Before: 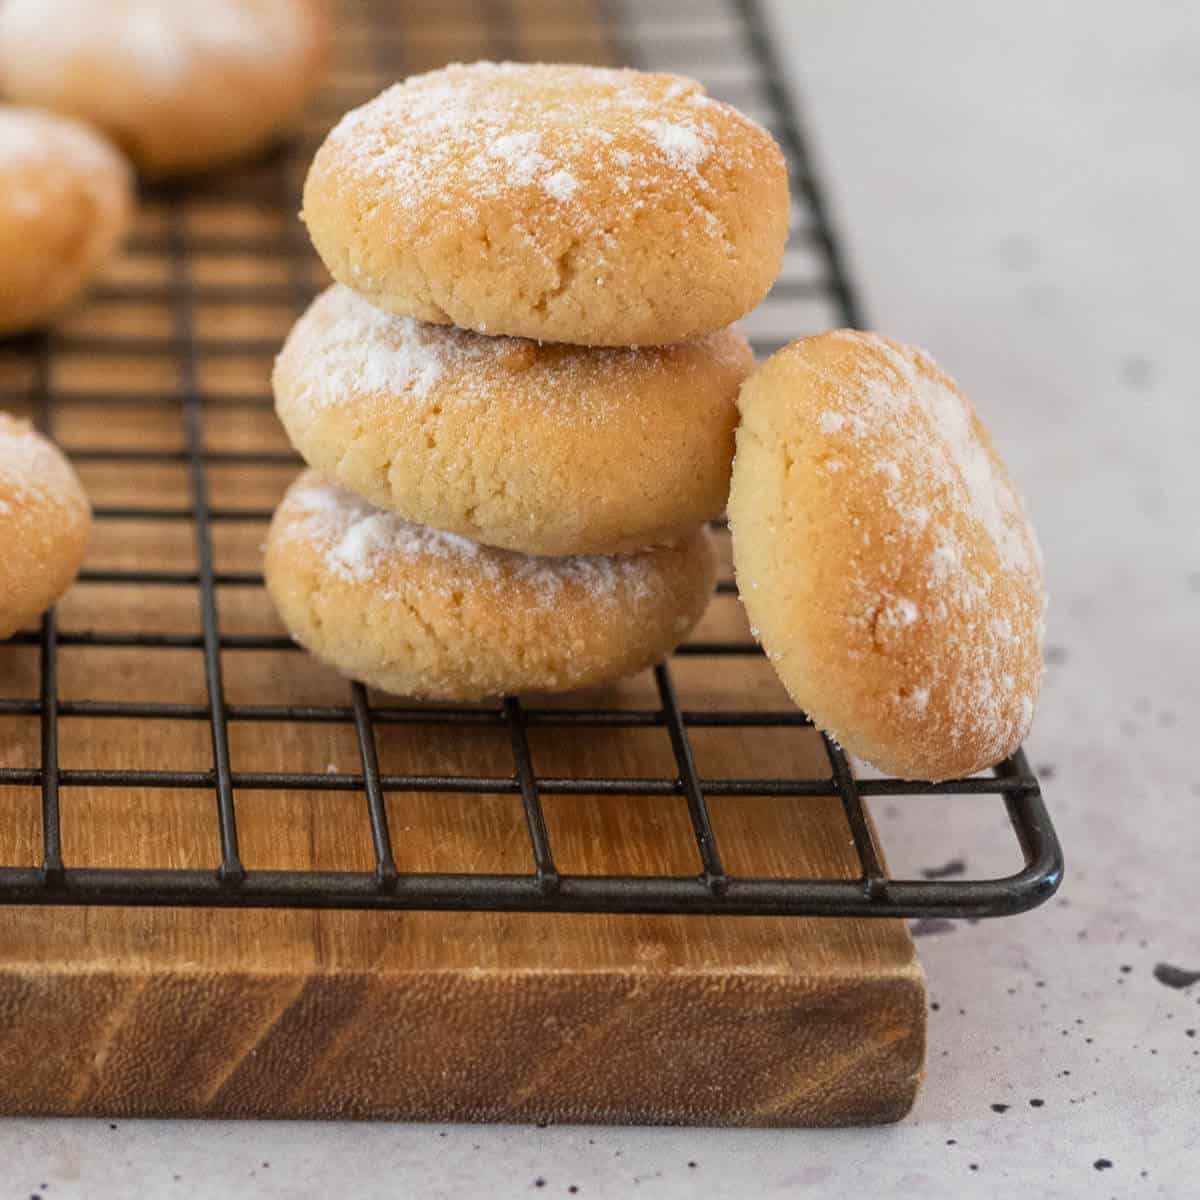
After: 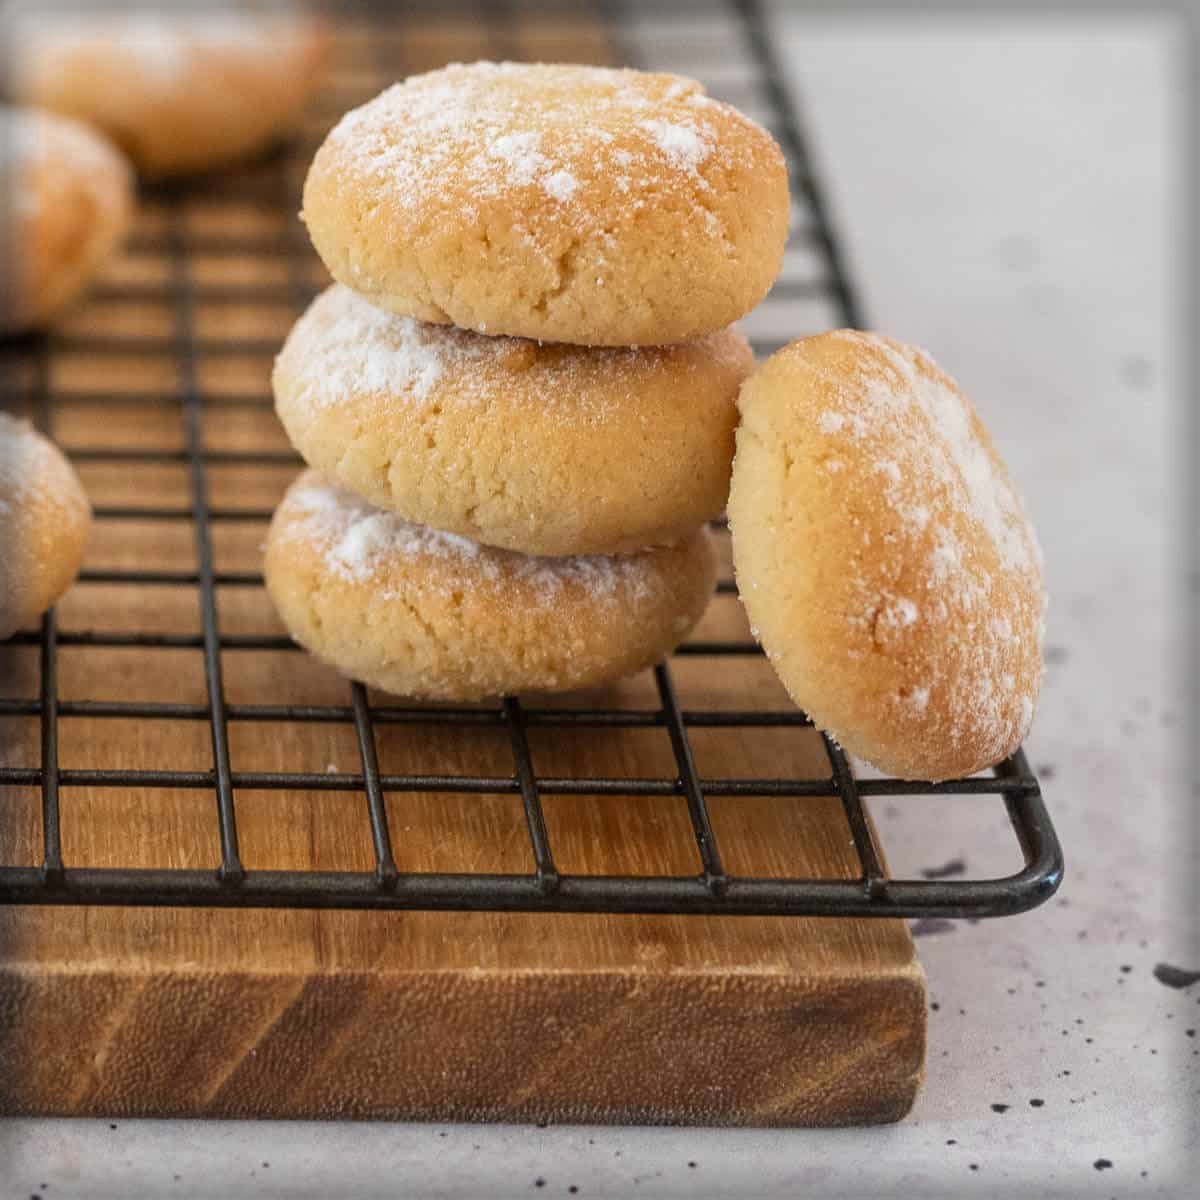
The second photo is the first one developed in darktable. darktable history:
vignetting: fall-off start 92.86%, fall-off radius 6.14%, automatic ratio true, width/height ratio 1.332, shape 0.042
